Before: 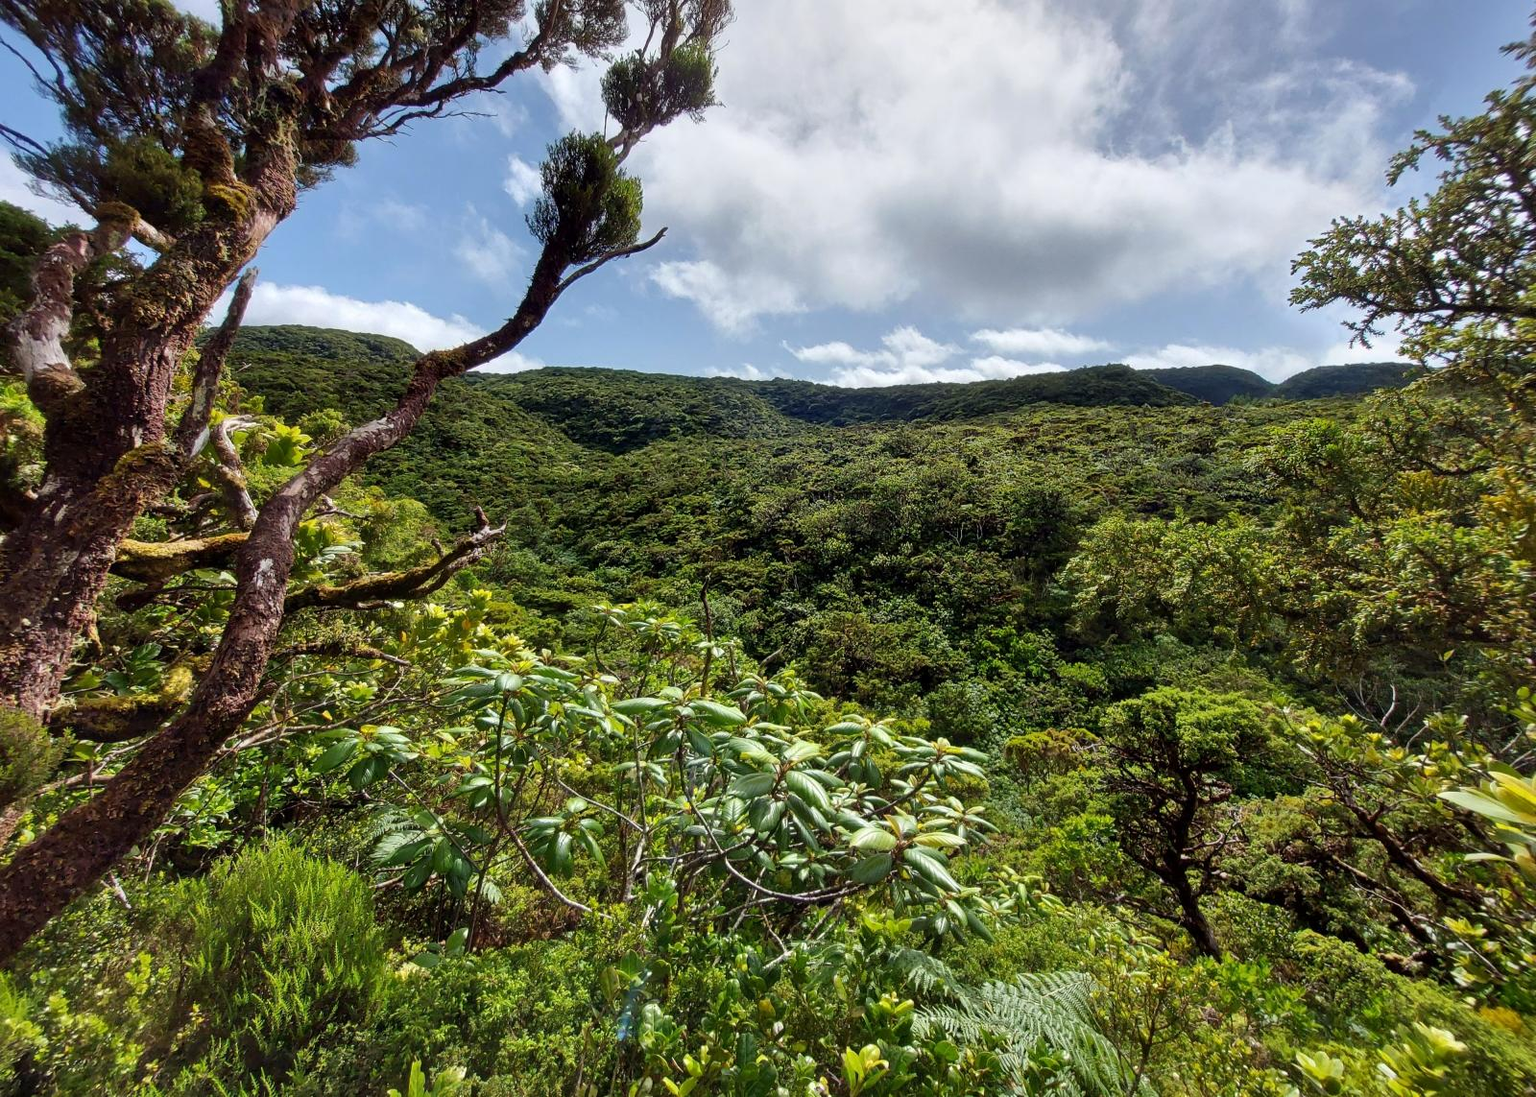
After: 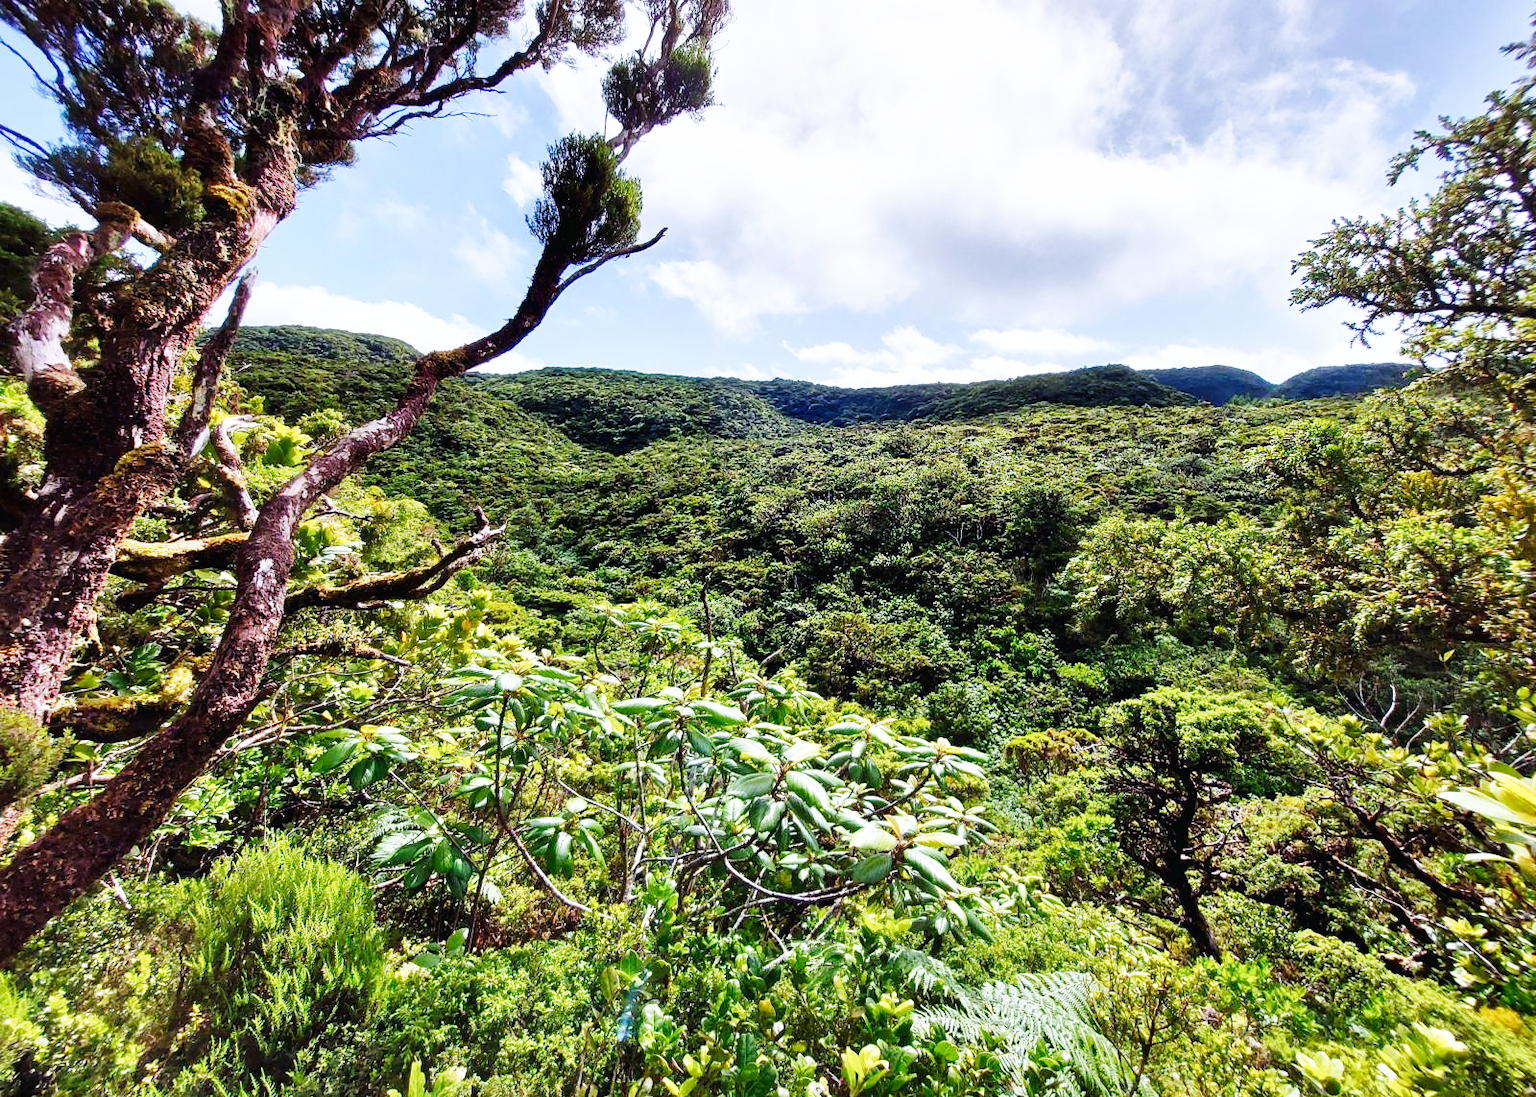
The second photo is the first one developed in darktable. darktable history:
white balance: red 0.986, blue 1.01
shadows and highlights: shadows 32, highlights -32, soften with gaussian
base curve: curves: ch0 [(0, 0.003) (0.001, 0.002) (0.006, 0.004) (0.02, 0.022) (0.048, 0.086) (0.094, 0.234) (0.162, 0.431) (0.258, 0.629) (0.385, 0.8) (0.548, 0.918) (0.751, 0.988) (1, 1)], preserve colors none
color calibration: illuminant custom, x 0.363, y 0.385, temperature 4528.03 K
